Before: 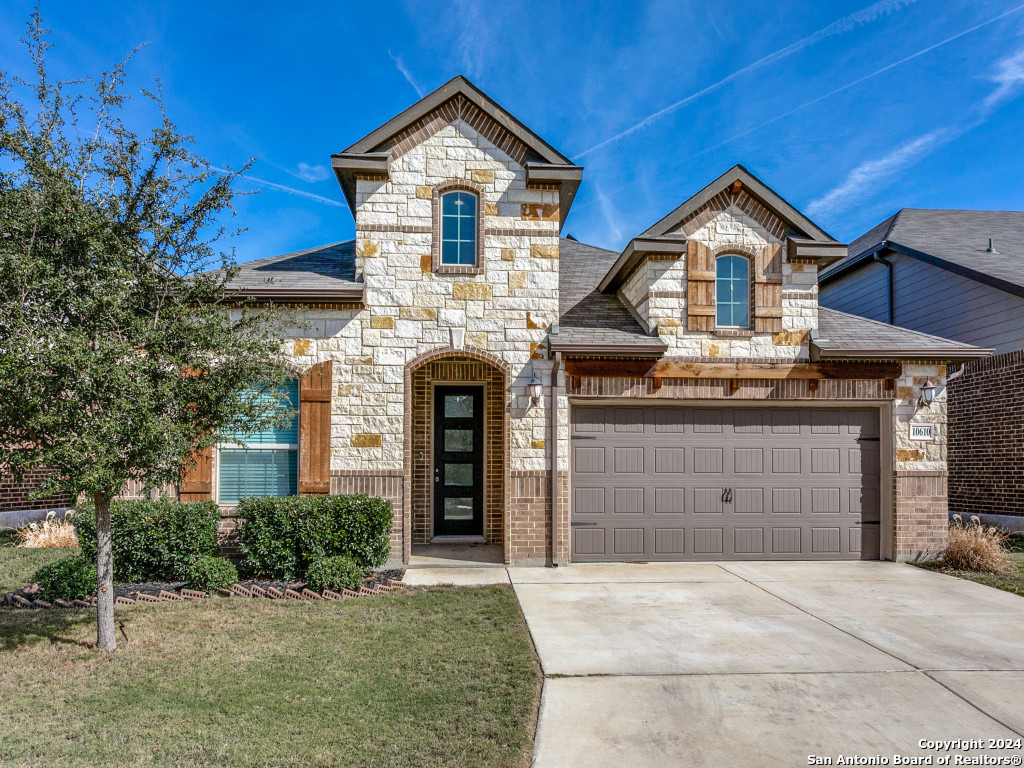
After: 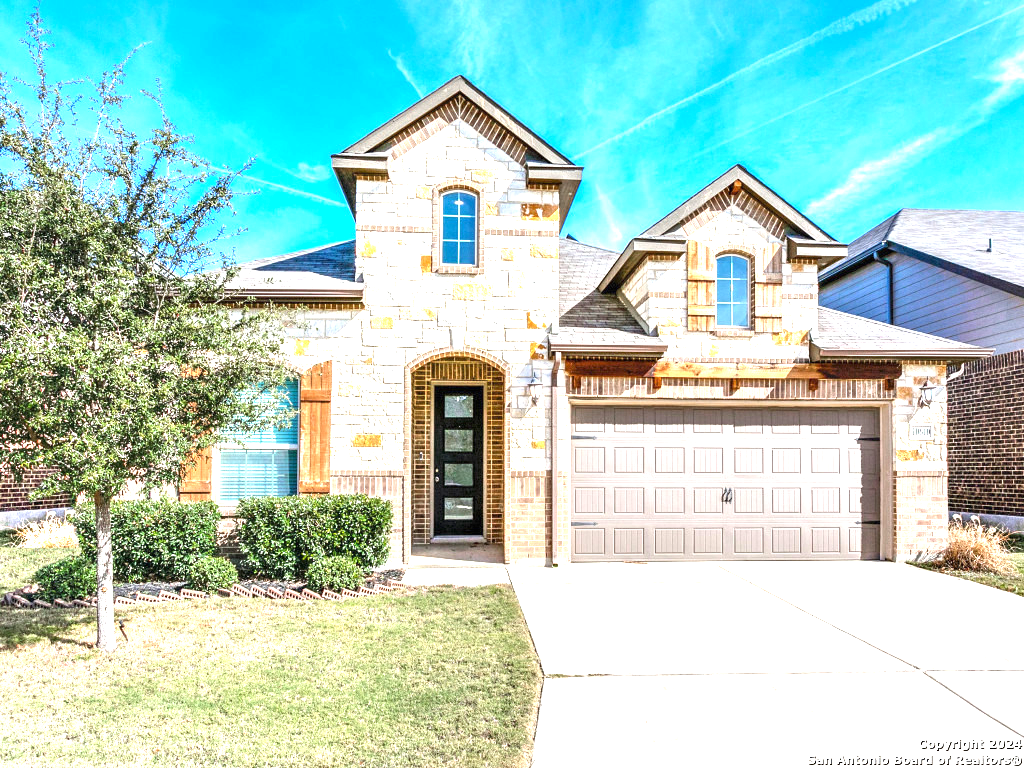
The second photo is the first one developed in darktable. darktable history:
tone equalizer: on, module defaults
color correction: highlights a* -0.182, highlights b* -0.124
exposure: black level correction 0, exposure 1.975 EV, compensate exposure bias true, compensate highlight preservation false
